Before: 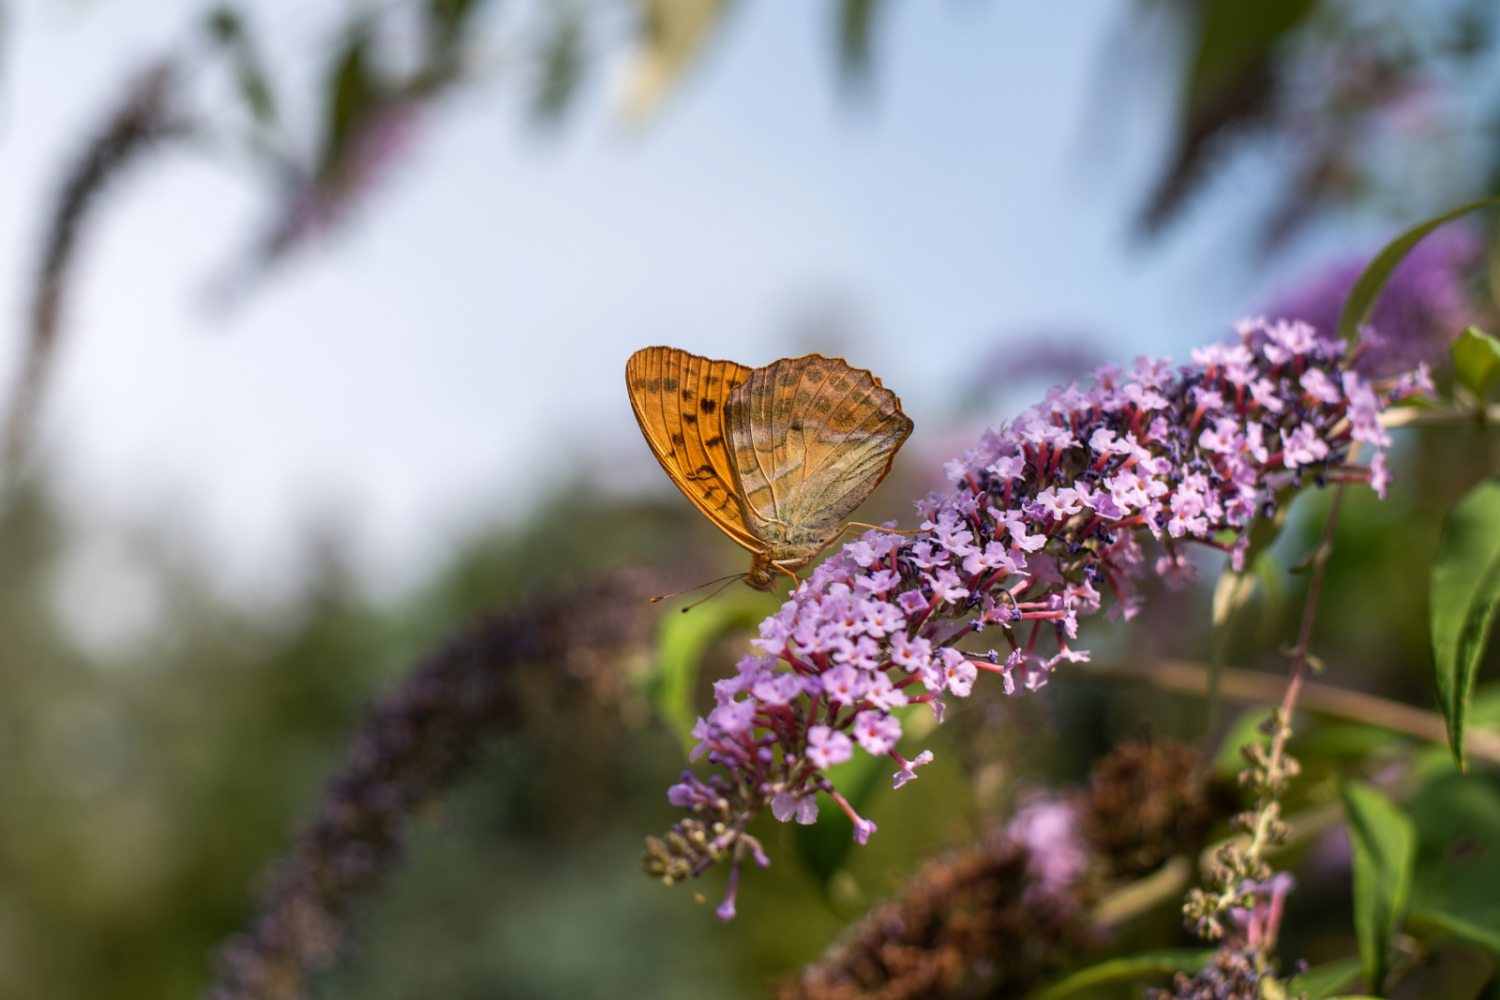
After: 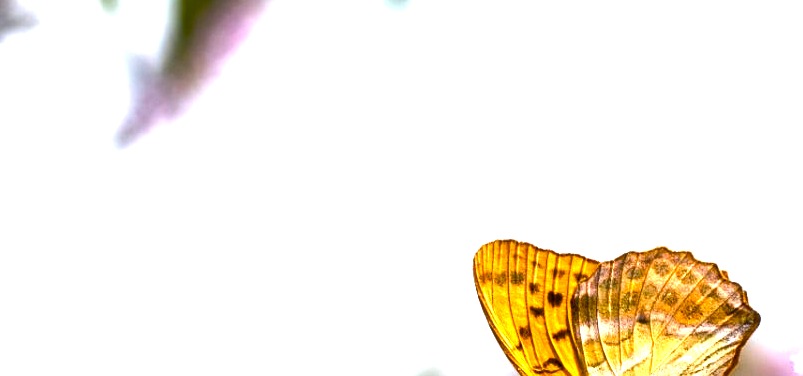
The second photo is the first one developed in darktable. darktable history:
vignetting: fall-off start 99.91%, fall-off radius 72.31%, brightness -0.43, saturation -0.205, width/height ratio 1.175
tone equalizer: -8 EV -0.753 EV, -7 EV -0.737 EV, -6 EV -0.592 EV, -5 EV -0.388 EV, -3 EV 0.37 EV, -2 EV 0.6 EV, -1 EV 0.684 EV, +0 EV 0.738 EV, smoothing diameter 24.81%, edges refinement/feathering 11.82, preserve details guided filter
crop: left 10.222%, top 10.718%, right 36.224%, bottom 51.653%
color balance rgb: perceptual saturation grading › global saturation 20%, perceptual saturation grading › highlights -25.101%, perceptual saturation grading › shadows 50.078%, perceptual brilliance grading › highlights 47.065%, perceptual brilliance grading › mid-tones 21.375%, perceptual brilliance grading › shadows -5.674%
exposure: exposure -0.267 EV, compensate highlight preservation false
